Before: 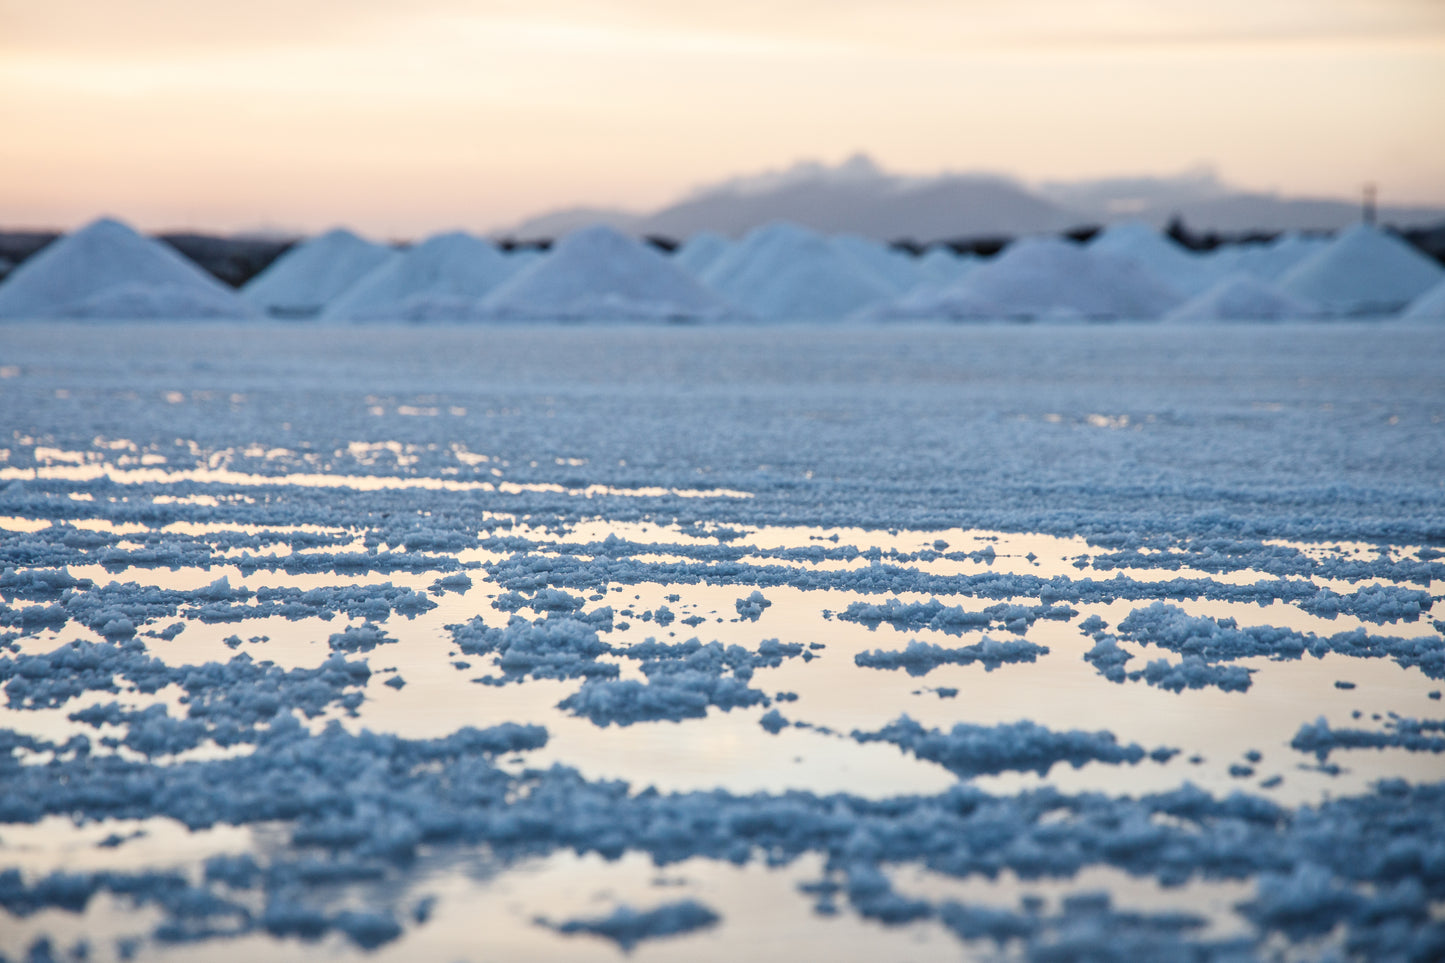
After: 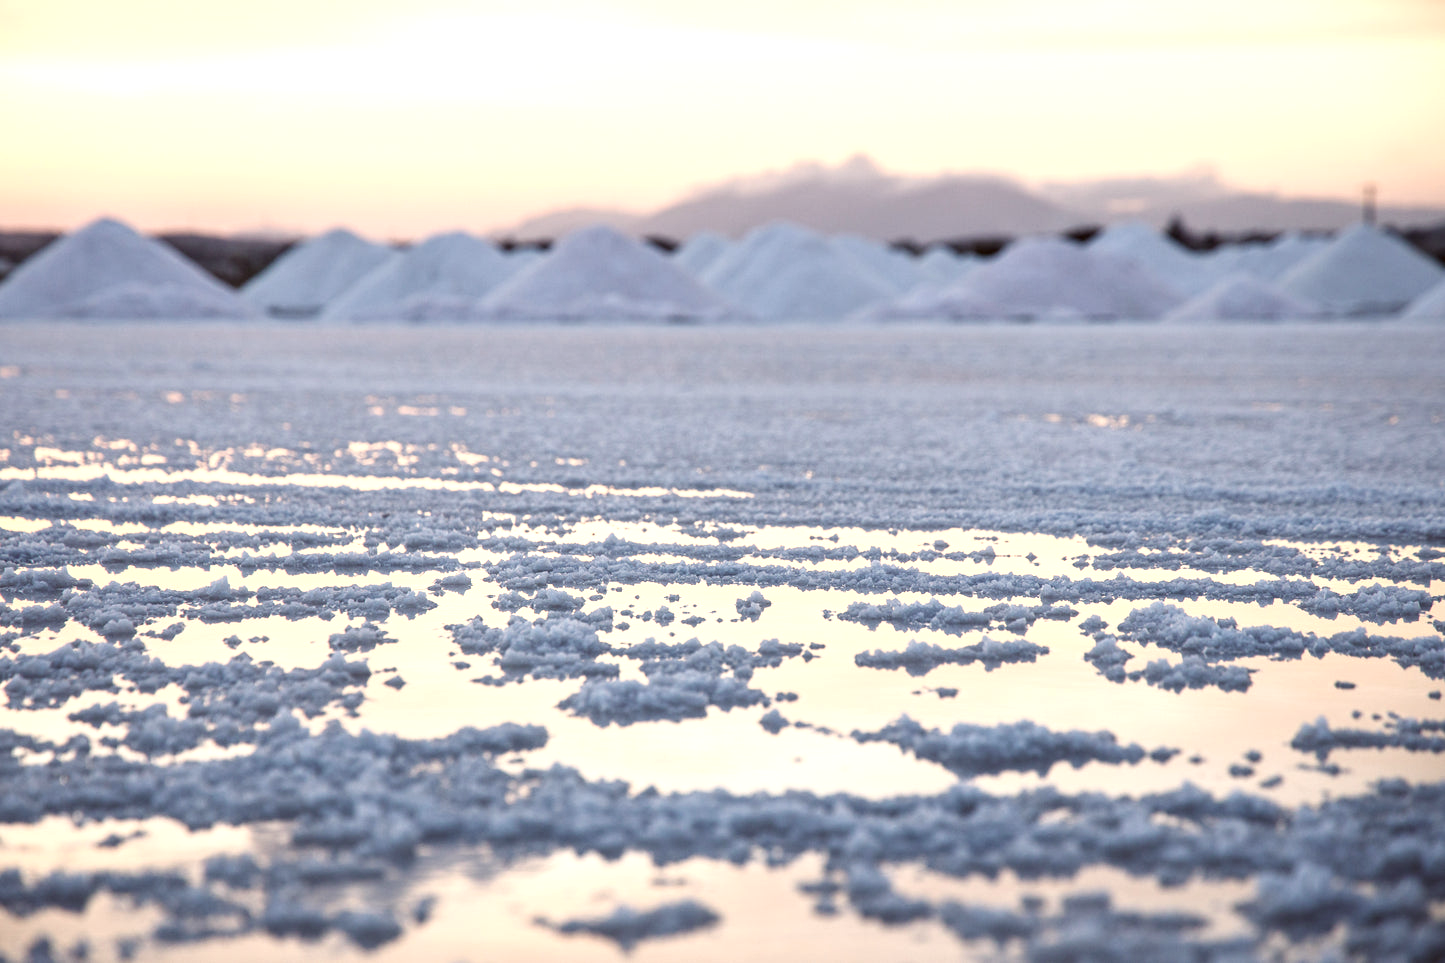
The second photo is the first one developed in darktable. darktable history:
exposure: exposure 0.556 EV, compensate highlight preservation false
color correction: highlights a* 6.27, highlights b* 8.19, shadows a* 5.94, shadows b* 7.23, saturation 0.9
